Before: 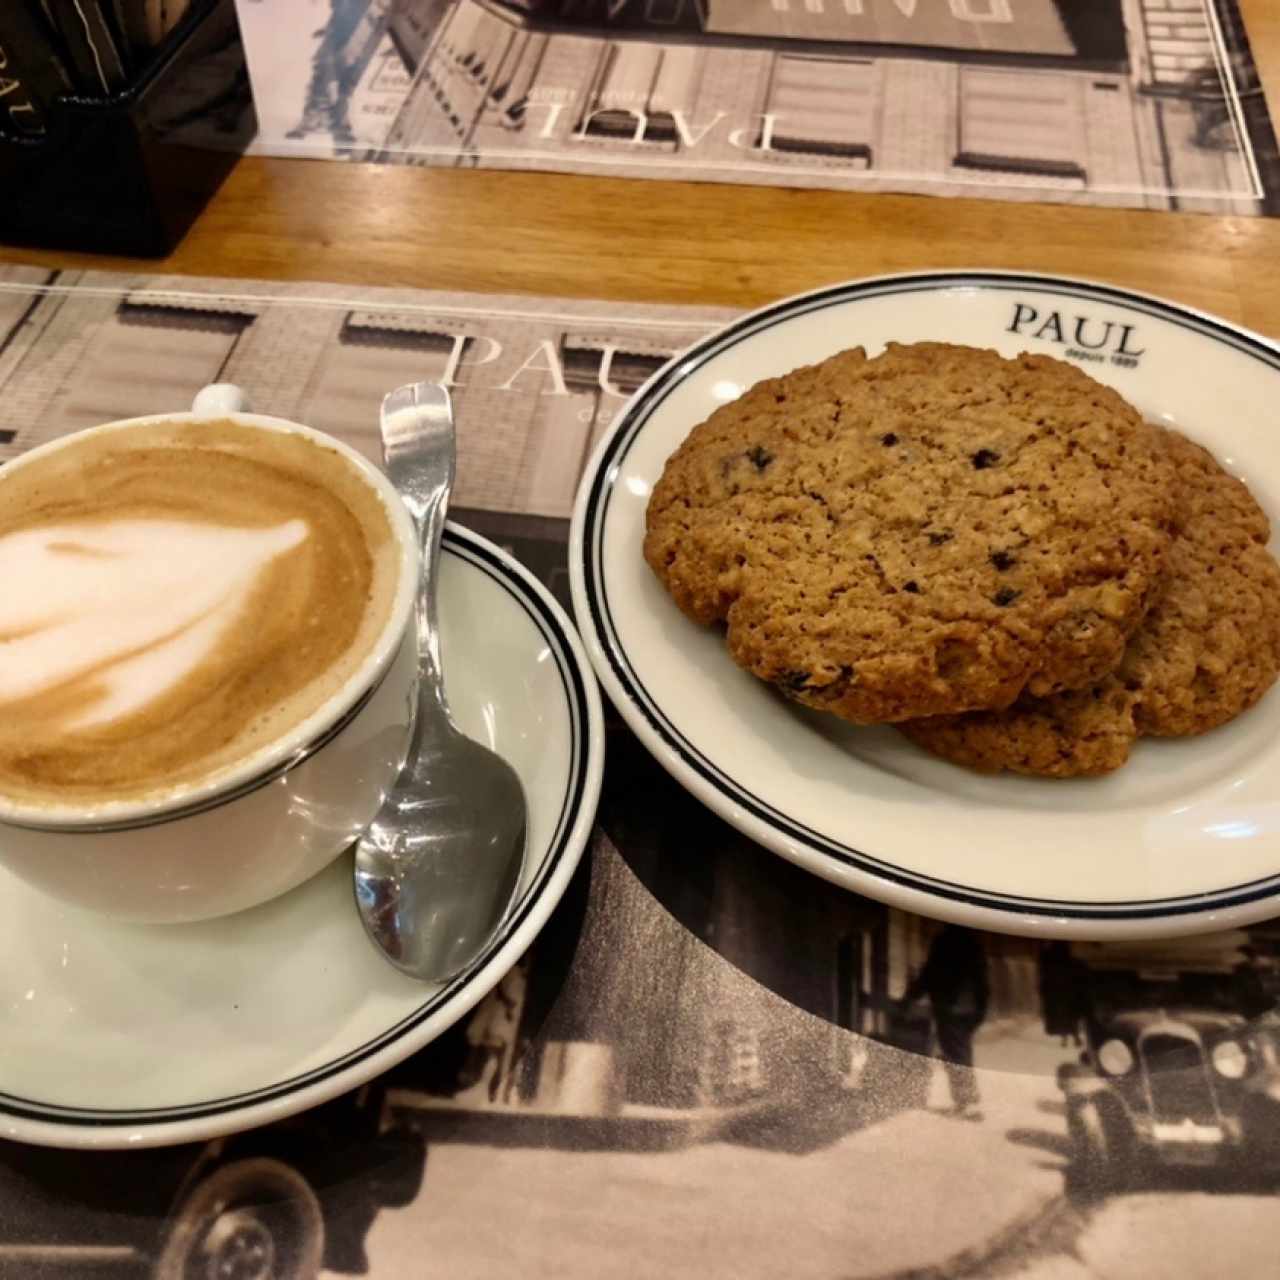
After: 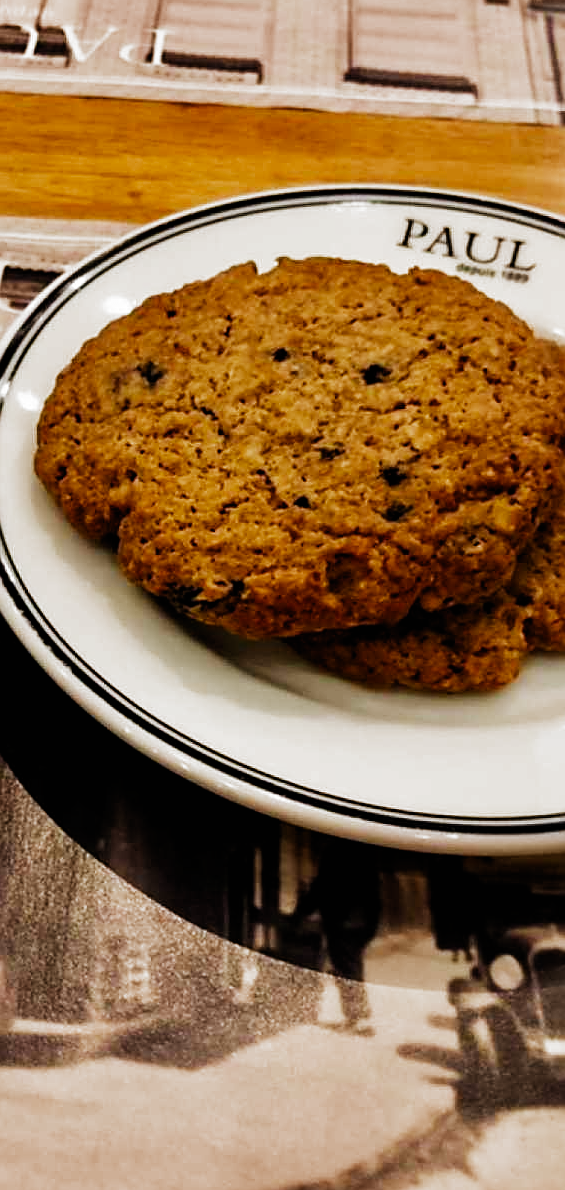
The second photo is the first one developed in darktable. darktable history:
crop: left 47.628%, top 6.643%, right 7.874%
filmic rgb: black relative exposure -6.43 EV, white relative exposure 2.43 EV, threshold 3 EV, hardness 5.27, latitude 0.1%, contrast 1.425, highlights saturation mix 2%, preserve chrominance no, color science v5 (2021), contrast in shadows safe, contrast in highlights safe, enable highlight reconstruction true
sharpen: on, module defaults
